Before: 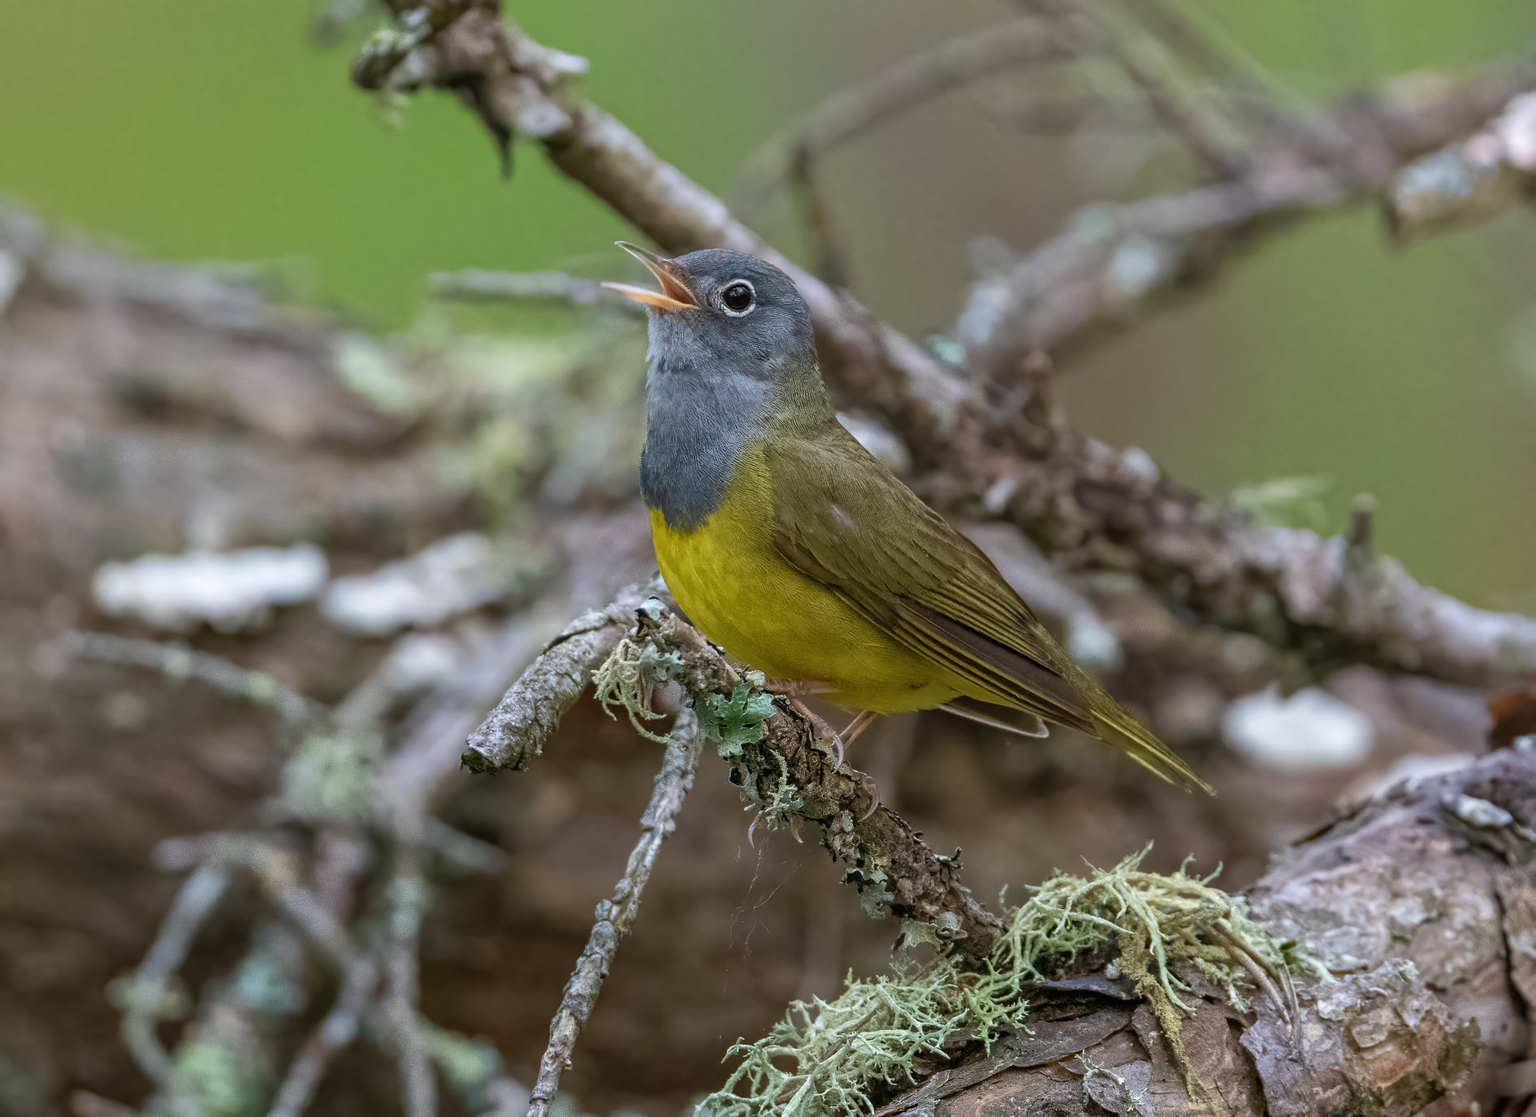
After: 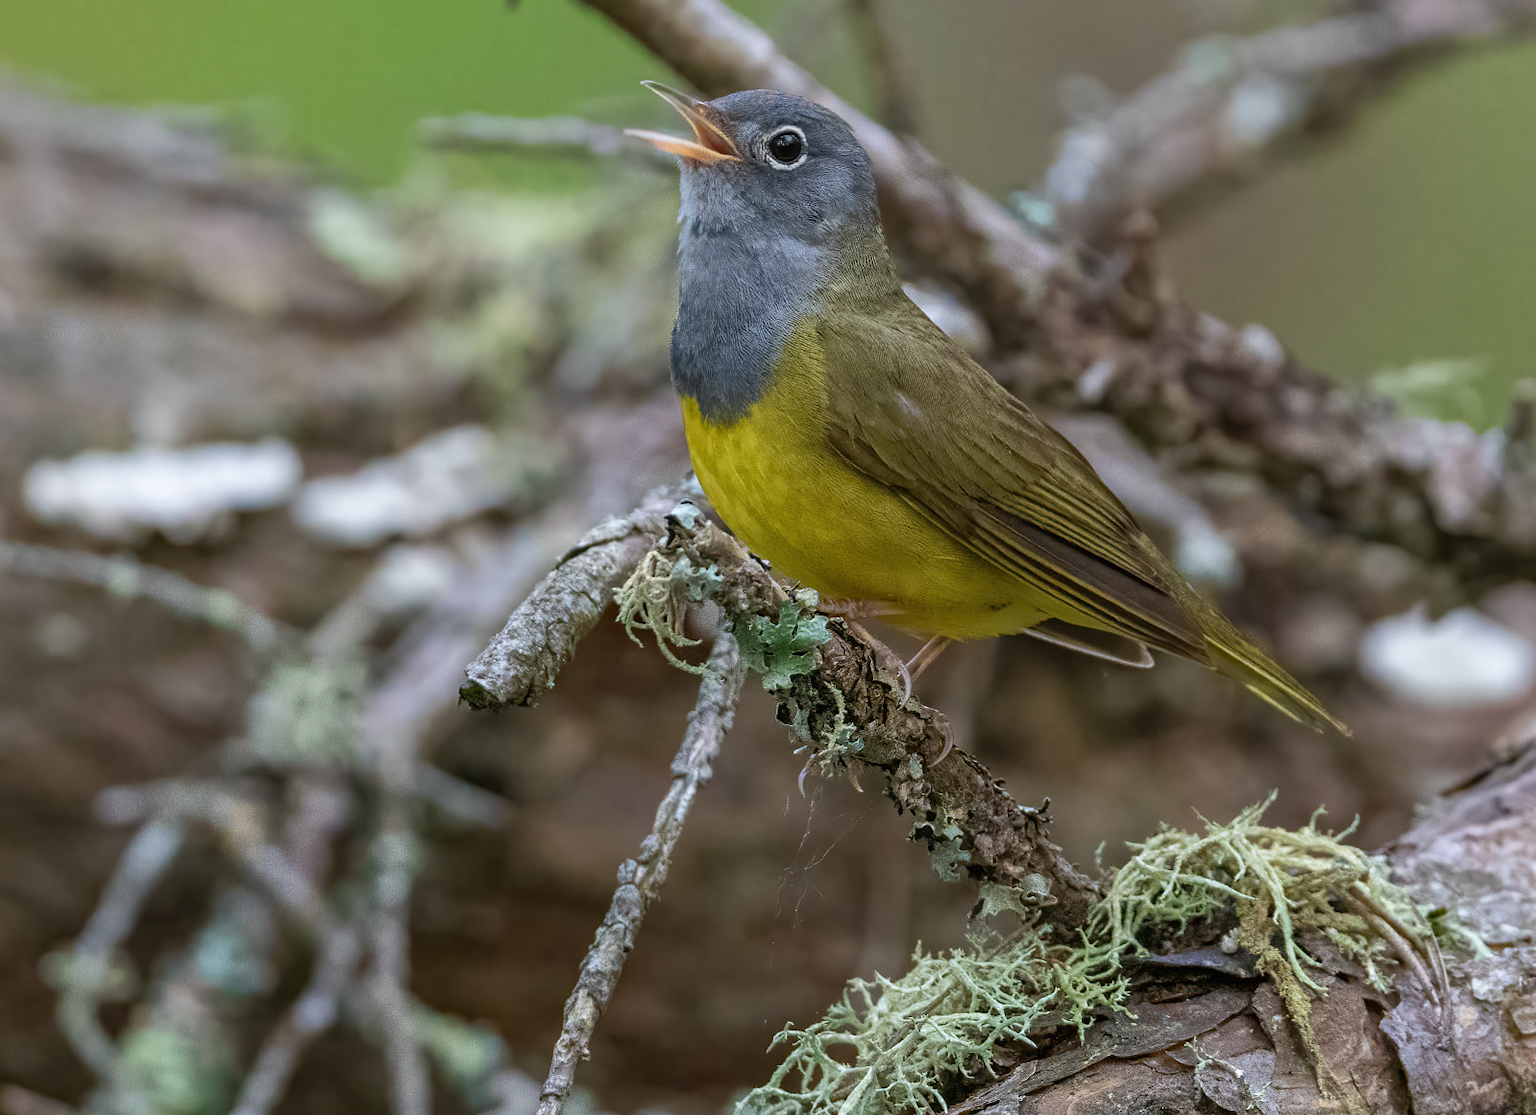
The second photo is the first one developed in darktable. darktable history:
crop and rotate: left 4.781%, top 15.51%, right 10.647%
